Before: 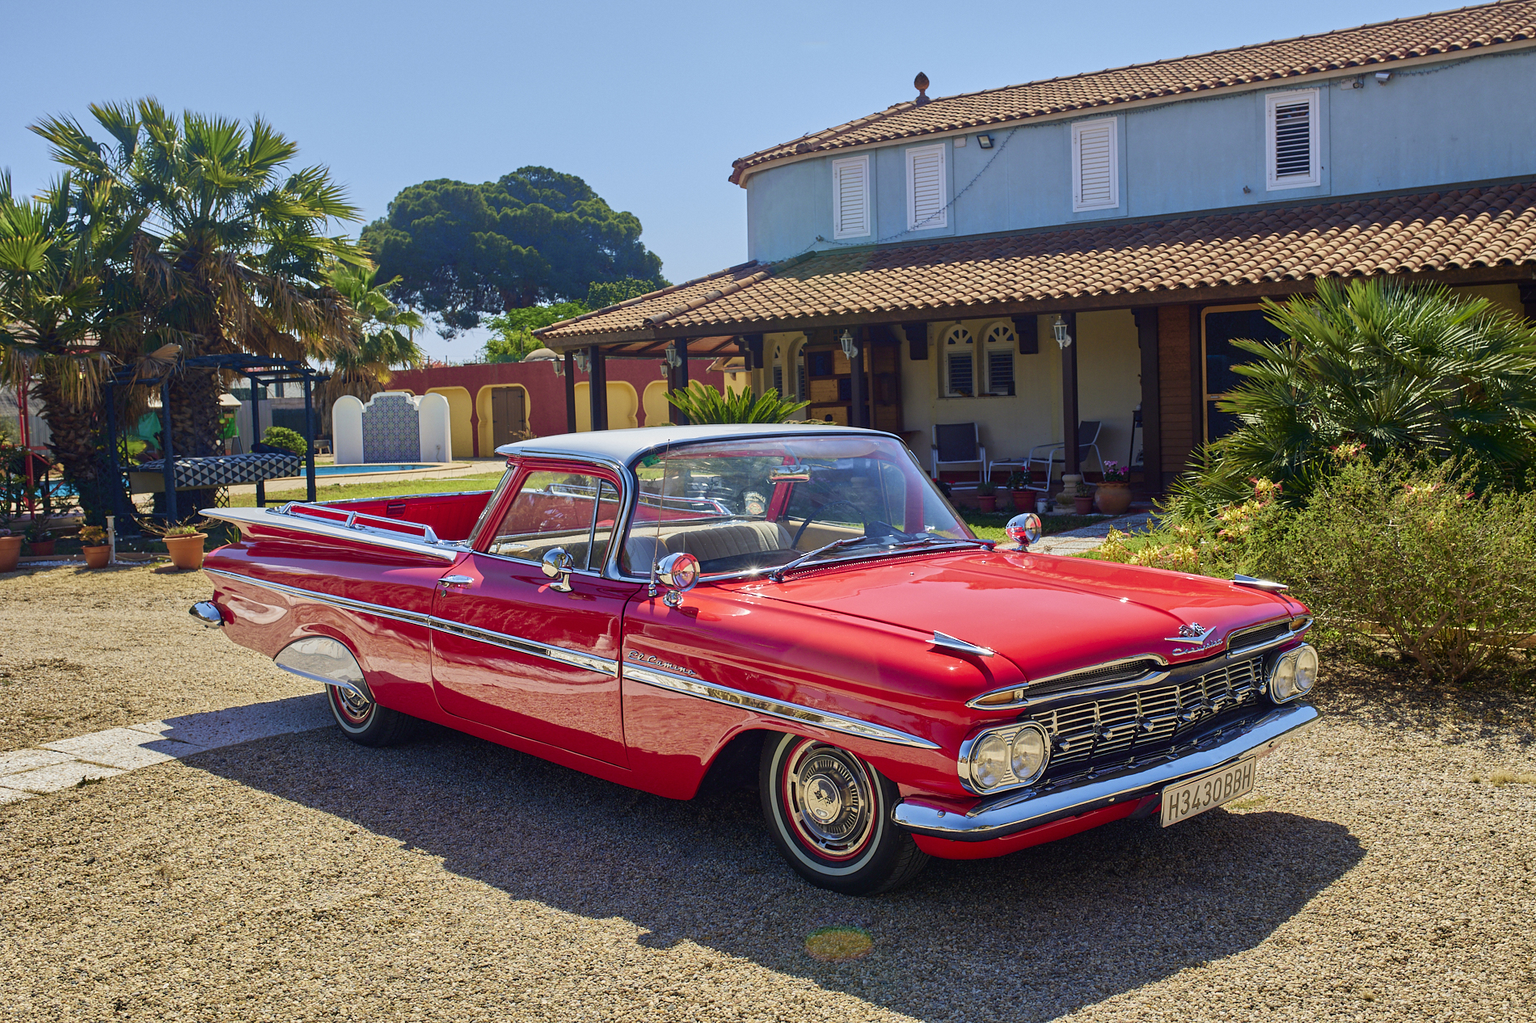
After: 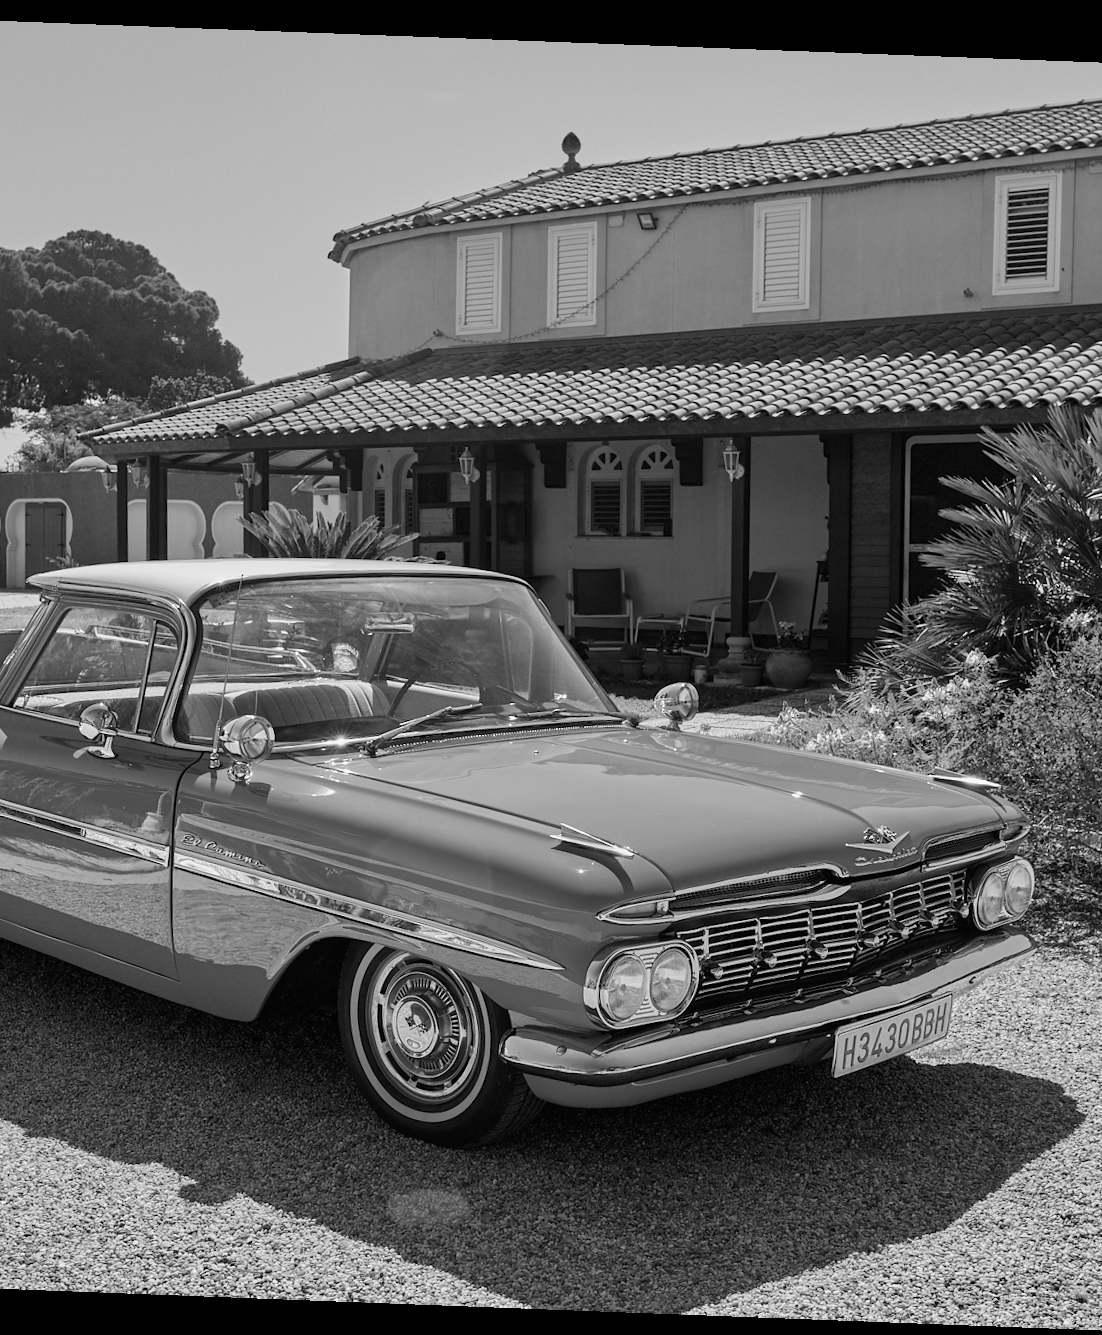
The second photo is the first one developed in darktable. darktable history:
monochrome: on, module defaults
crop: left 31.458%, top 0%, right 11.876%
rotate and perspective: rotation 2.17°, automatic cropping off
